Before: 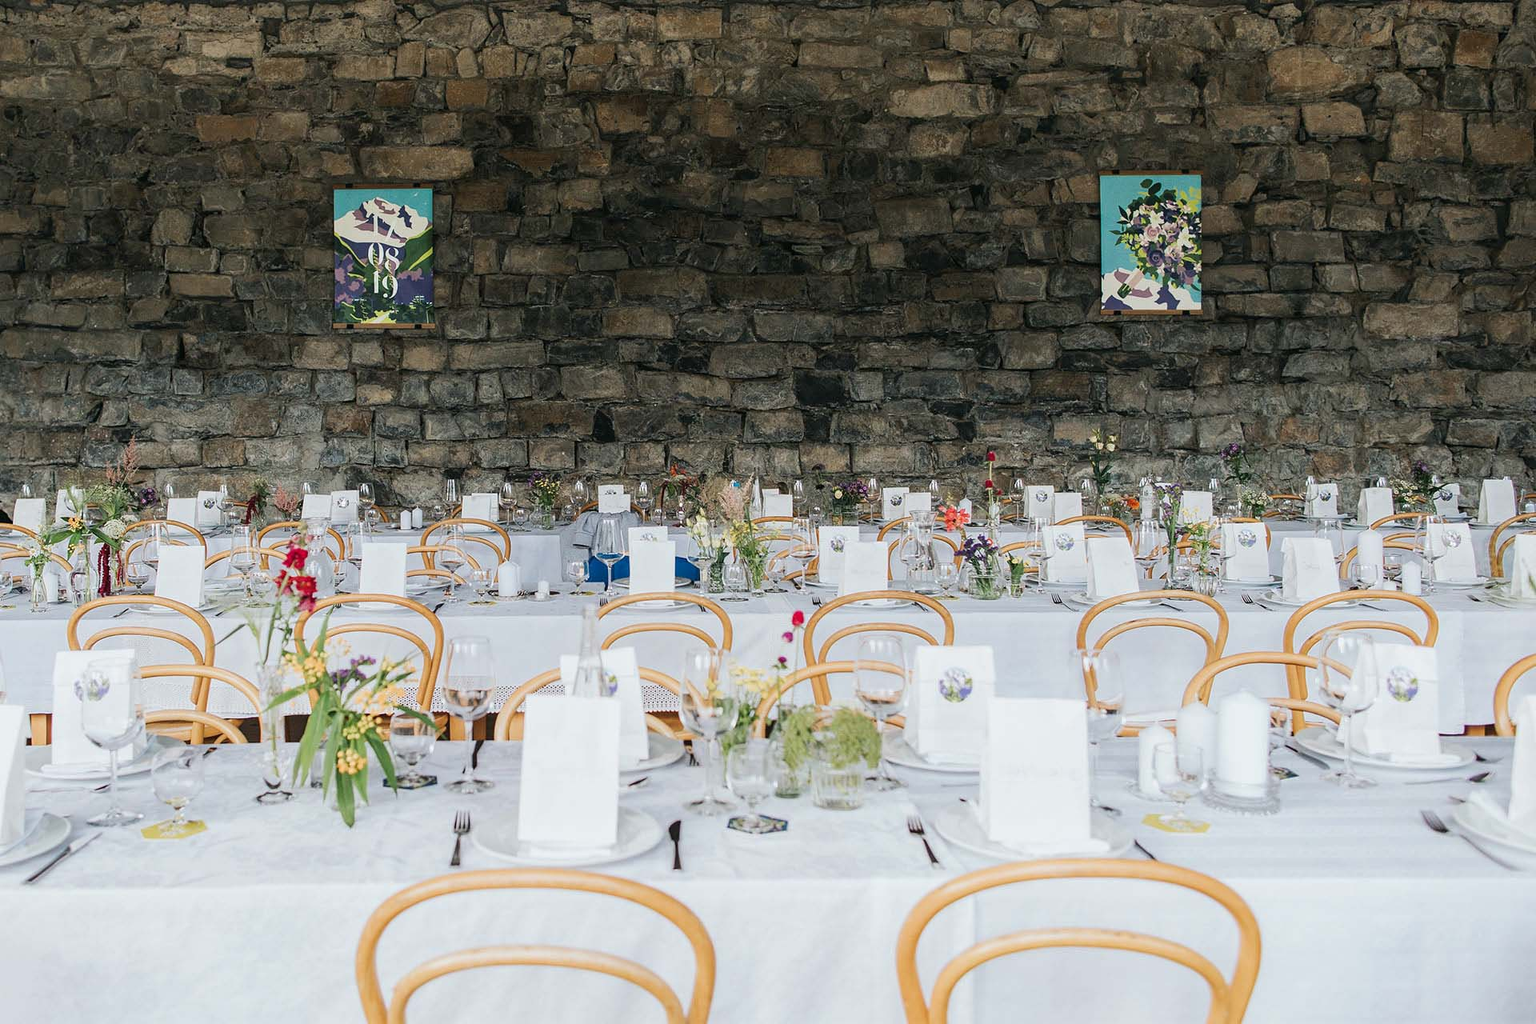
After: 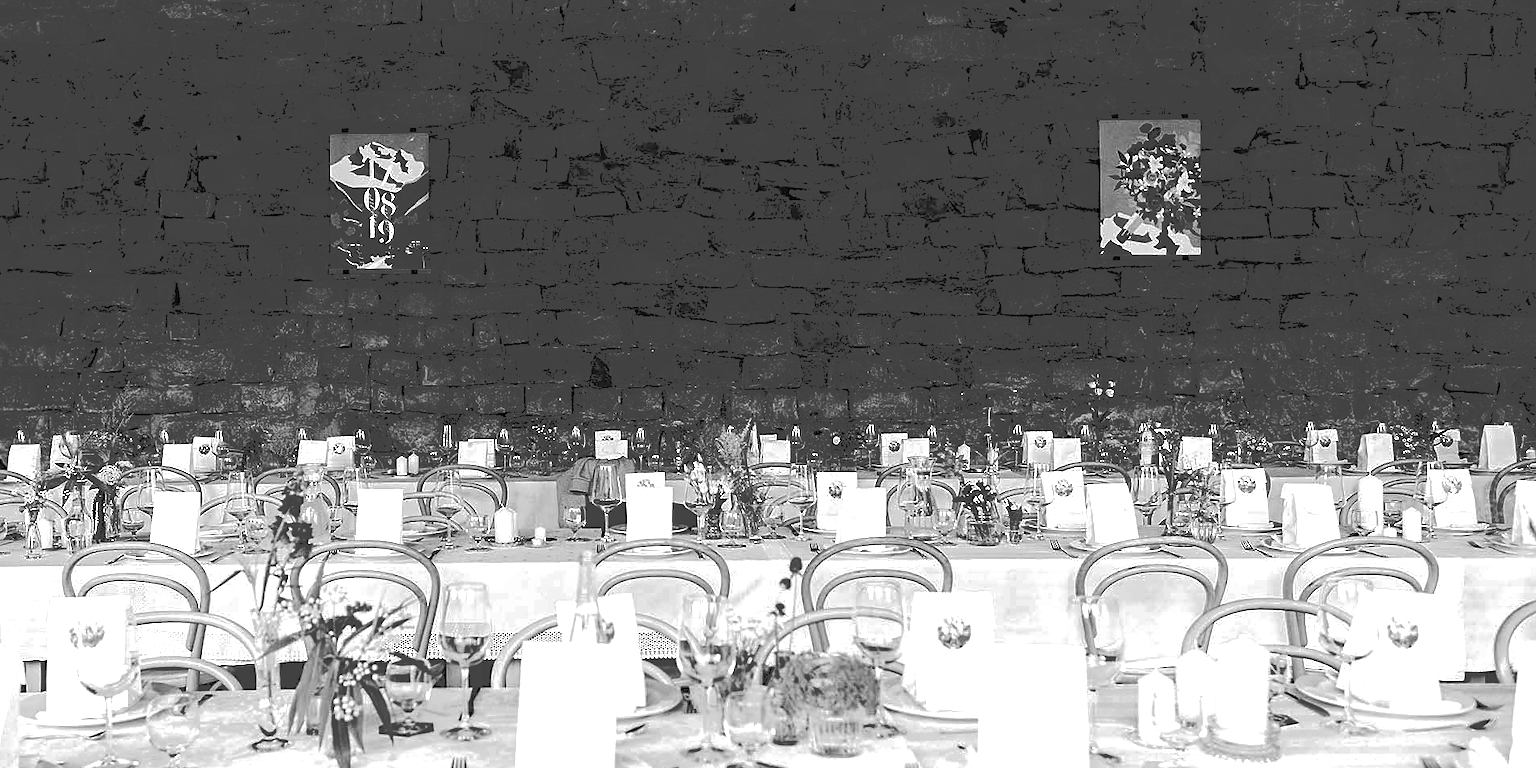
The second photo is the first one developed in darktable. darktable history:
sharpen: amount 0.2
tone curve: curves: ch0 [(0, 0) (0.003, 0.272) (0.011, 0.275) (0.025, 0.275) (0.044, 0.278) (0.069, 0.282) (0.1, 0.284) (0.136, 0.287) (0.177, 0.294) (0.224, 0.314) (0.277, 0.347) (0.335, 0.403) (0.399, 0.473) (0.468, 0.552) (0.543, 0.622) (0.623, 0.69) (0.709, 0.756) (0.801, 0.818) (0.898, 0.865) (1, 1)], preserve colors none
crop: left 0.387%, top 5.469%, bottom 19.809%
contrast brightness saturation: contrast -0.03, brightness -0.59, saturation -1
tone equalizer: -8 EV -0.75 EV, -7 EV -0.7 EV, -6 EV -0.6 EV, -5 EV -0.4 EV, -3 EV 0.4 EV, -2 EV 0.6 EV, -1 EV 0.7 EV, +0 EV 0.75 EV, edges refinement/feathering 500, mask exposure compensation -1.57 EV, preserve details no
